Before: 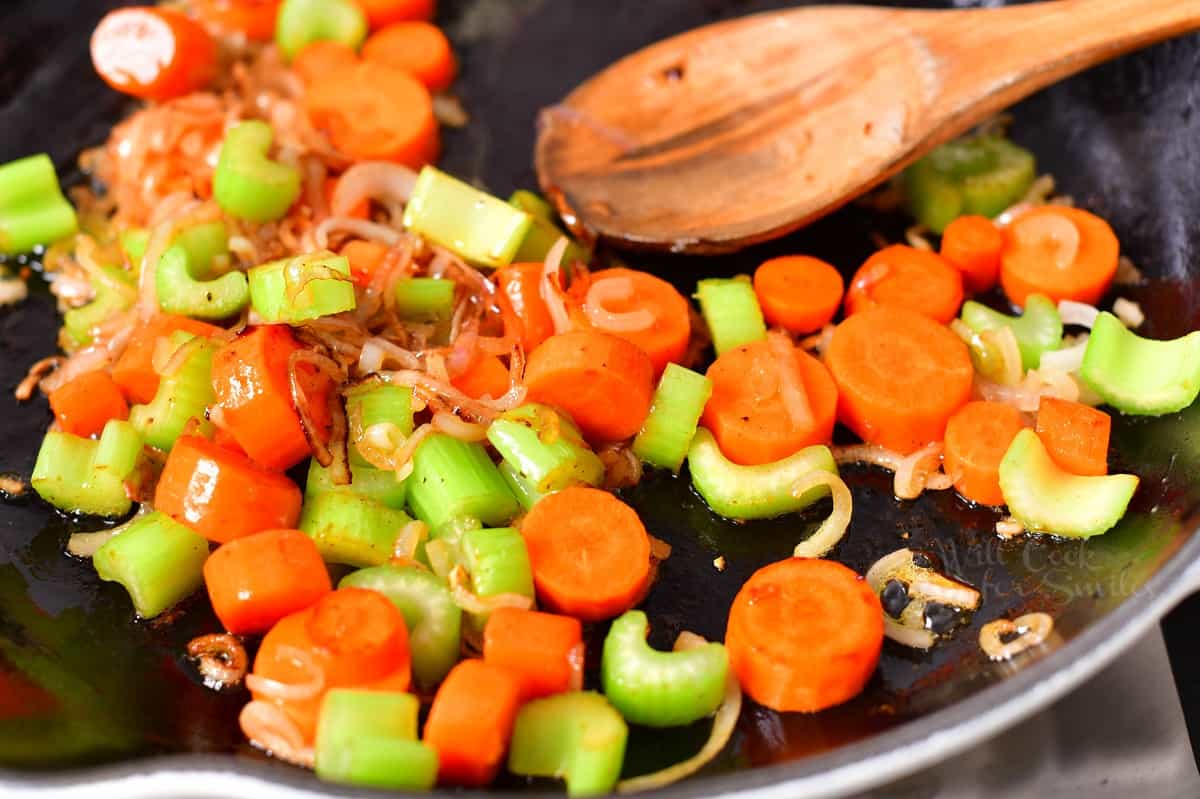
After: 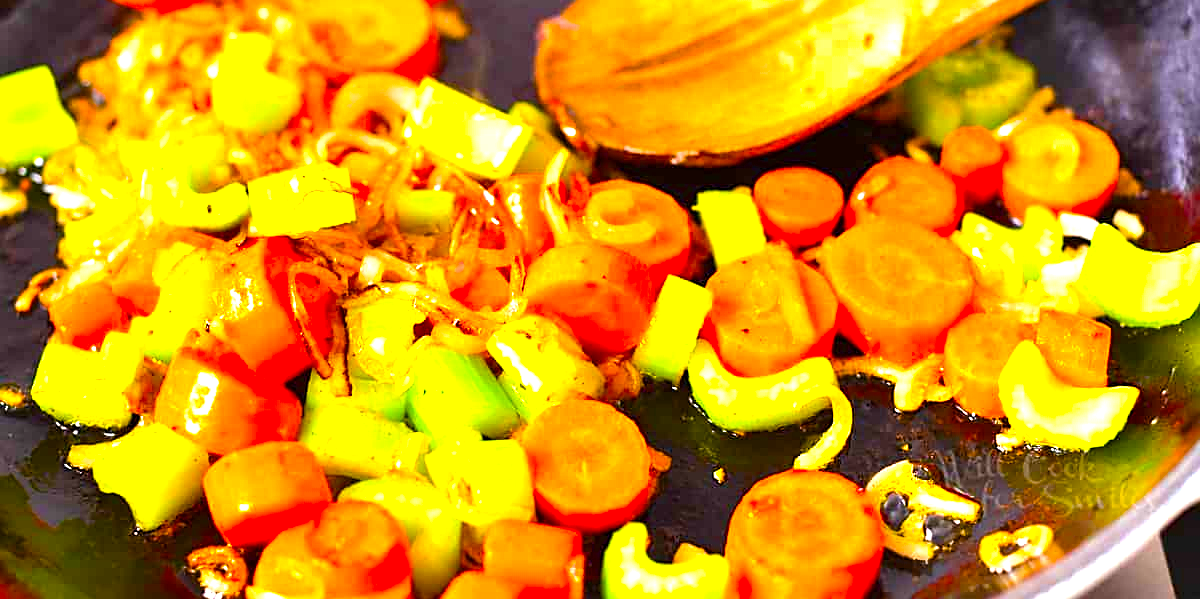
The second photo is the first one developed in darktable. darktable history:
color balance: output saturation 120%
tone equalizer: on, module defaults
exposure: black level correction 0, exposure 1.2 EV, compensate highlight preservation false
crop: top 11.038%, bottom 13.962%
color balance rgb: linear chroma grading › global chroma 15%, perceptual saturation grading › global saturation 30%
sharpen: on, module defaults
